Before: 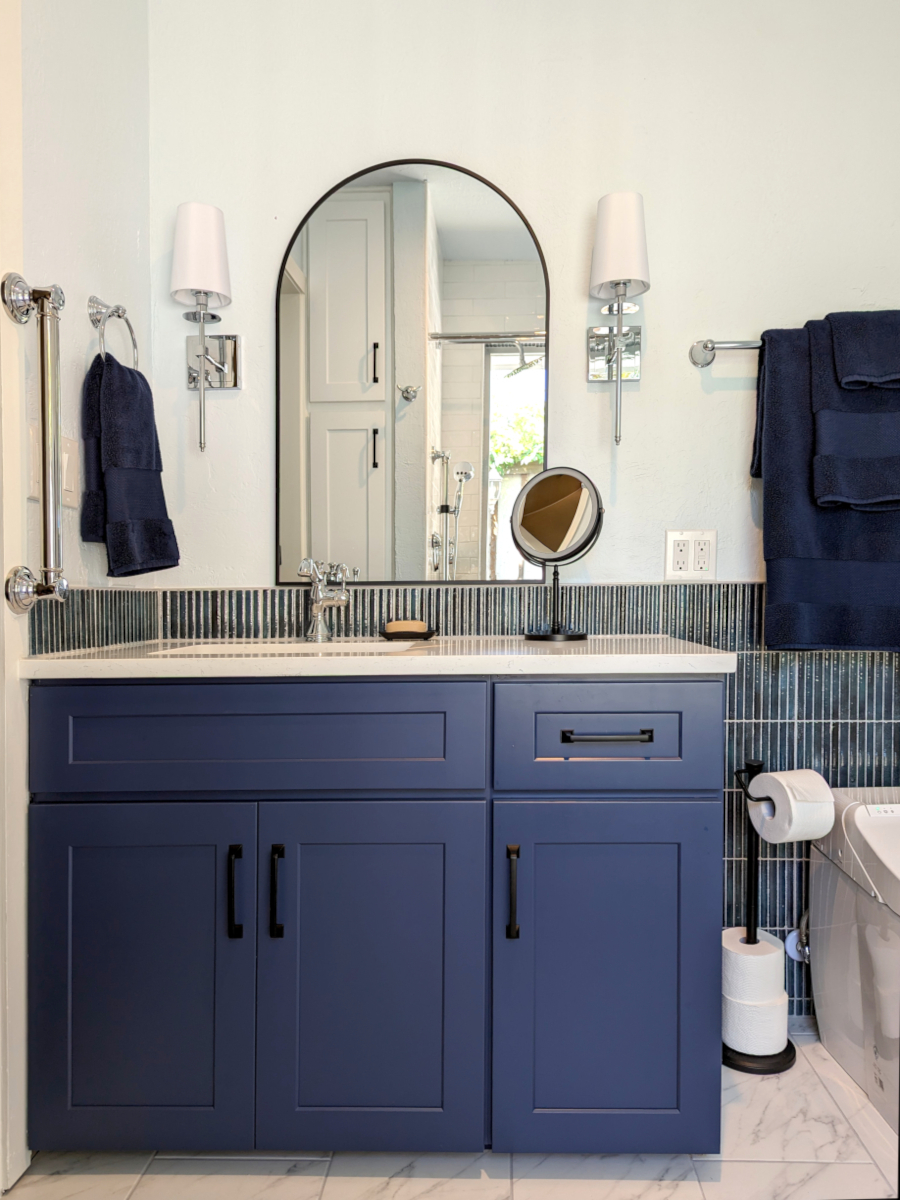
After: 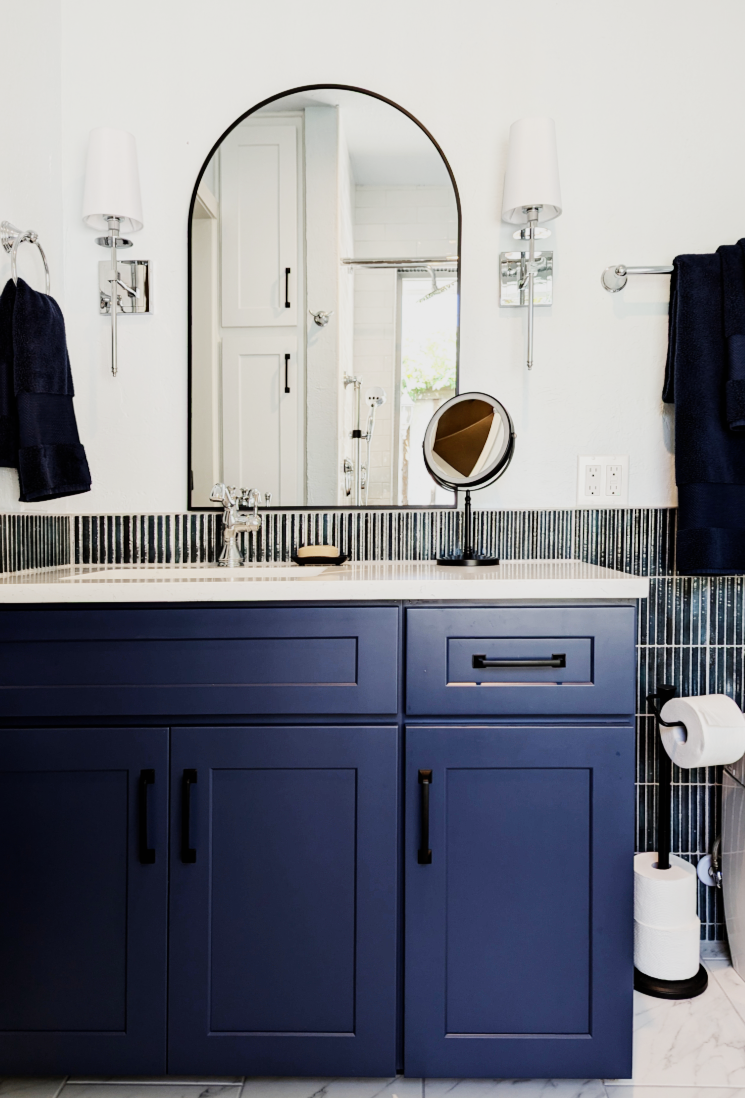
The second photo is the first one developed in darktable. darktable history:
crop: left 9.807%, top 6.259%, right 7.334%, bottom 2.177%
tone equalizer: -8 EV -0.75 EV, -7 EV -0.7 EV, -6 EV -0.6 EV, -5 EV -0.4 EV, -3 EV 0.4 EV, -2 EV 0.6 EV, -1 EV 0.7 EV, +0 EV 0.75 EV, edges refinement/feathering 500, mask exposure compensation -1.57 EV, preserve details no
sigmoid: skew -0.2, preserve hue 0%, red attenuation 0.1, red rotation 0.035, green attenuation 0.1, green rotation -0.017, blue attenuation 0.15, blue rotation -0.052, base primaries Rec2020
